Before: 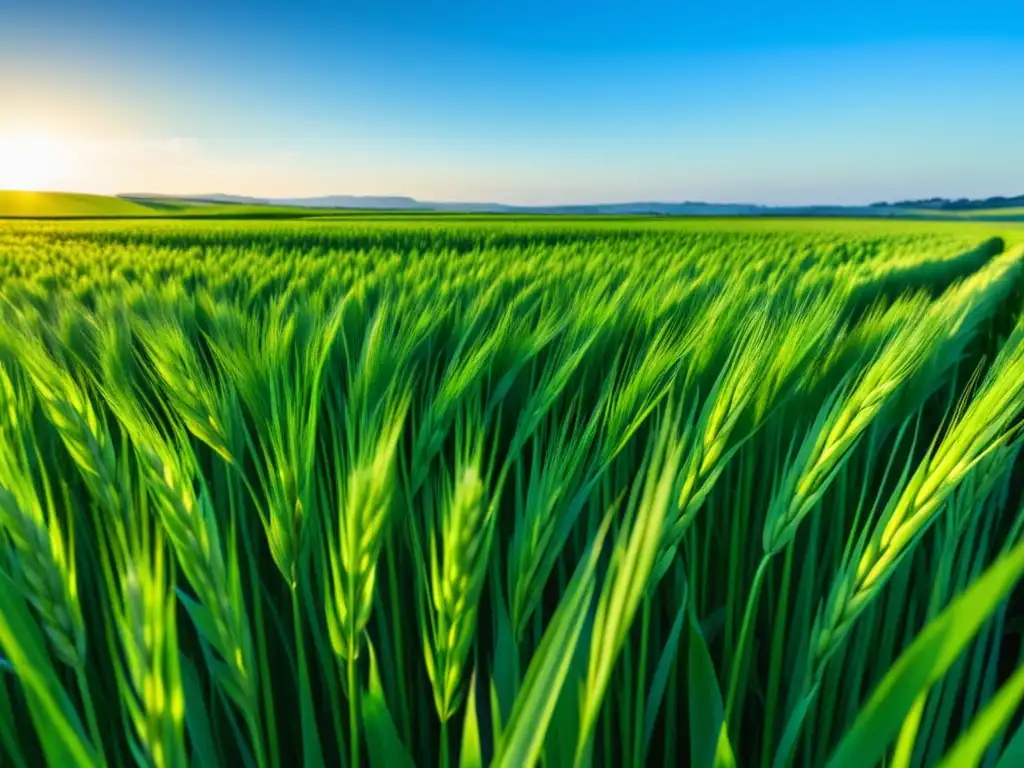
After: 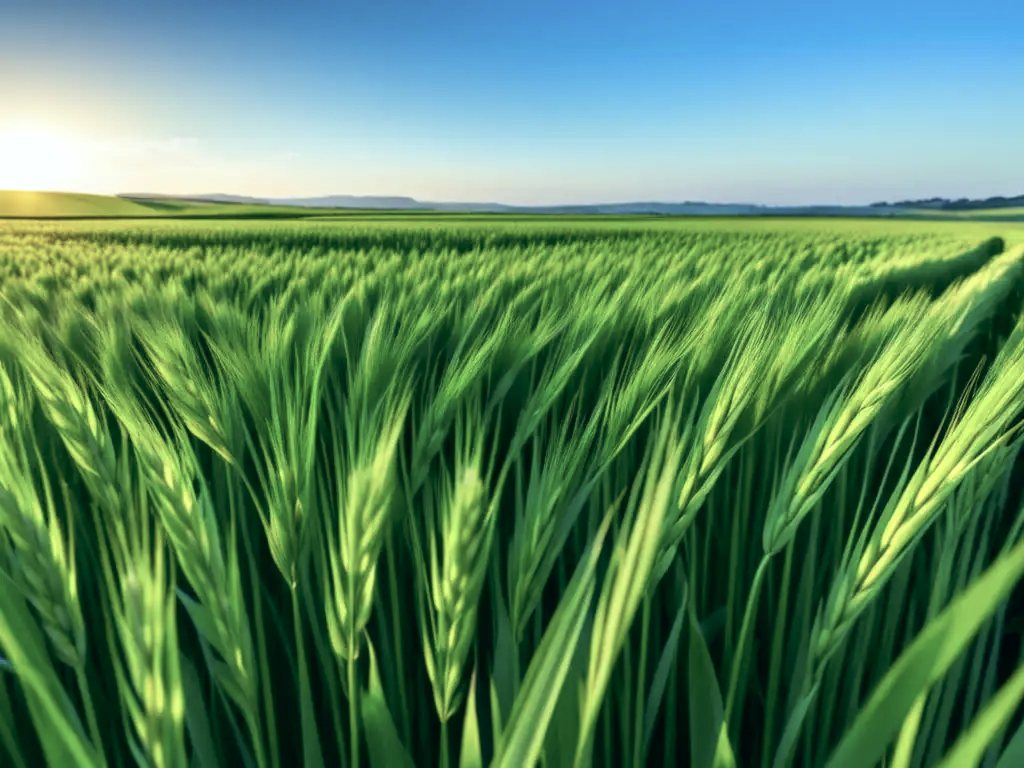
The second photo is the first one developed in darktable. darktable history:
exposure: black level correction 0.002, exposure 0.15 EV, compensate highlight preservation false
color balance: lift [1, 0.994, 1.002, 1.006], gamma [0.957, 1.081, 1.016, 0.919], gain [0.97, 0.972, 1.01, 1.028], input saturation 91.06%, output saturation 79.8%
